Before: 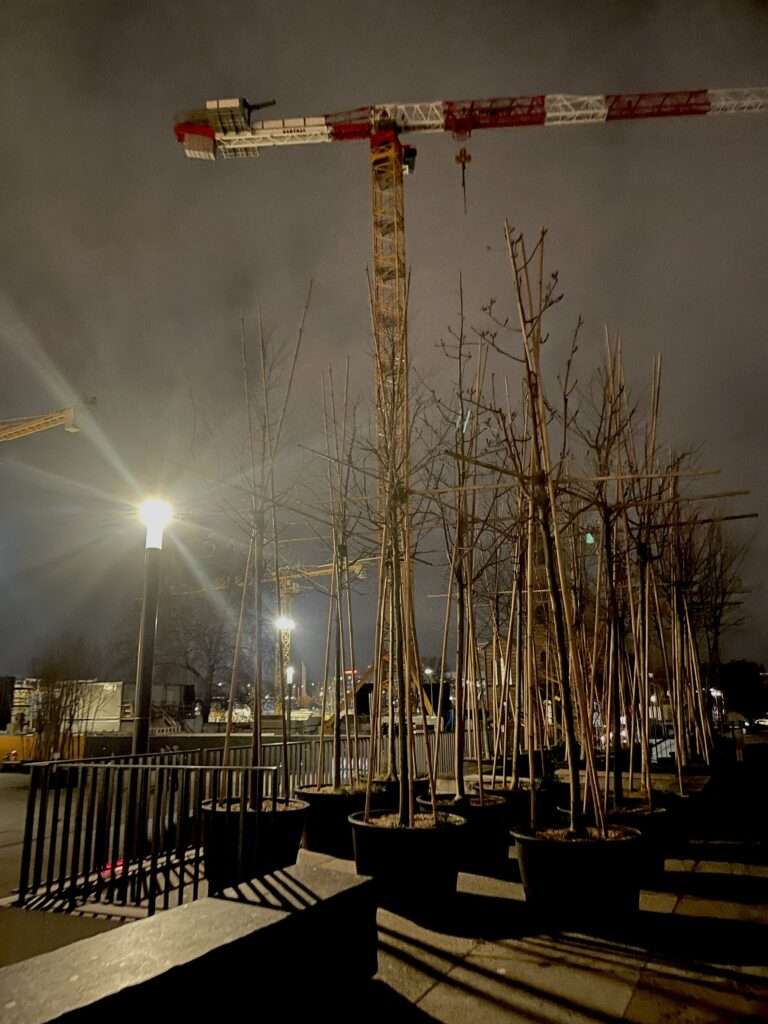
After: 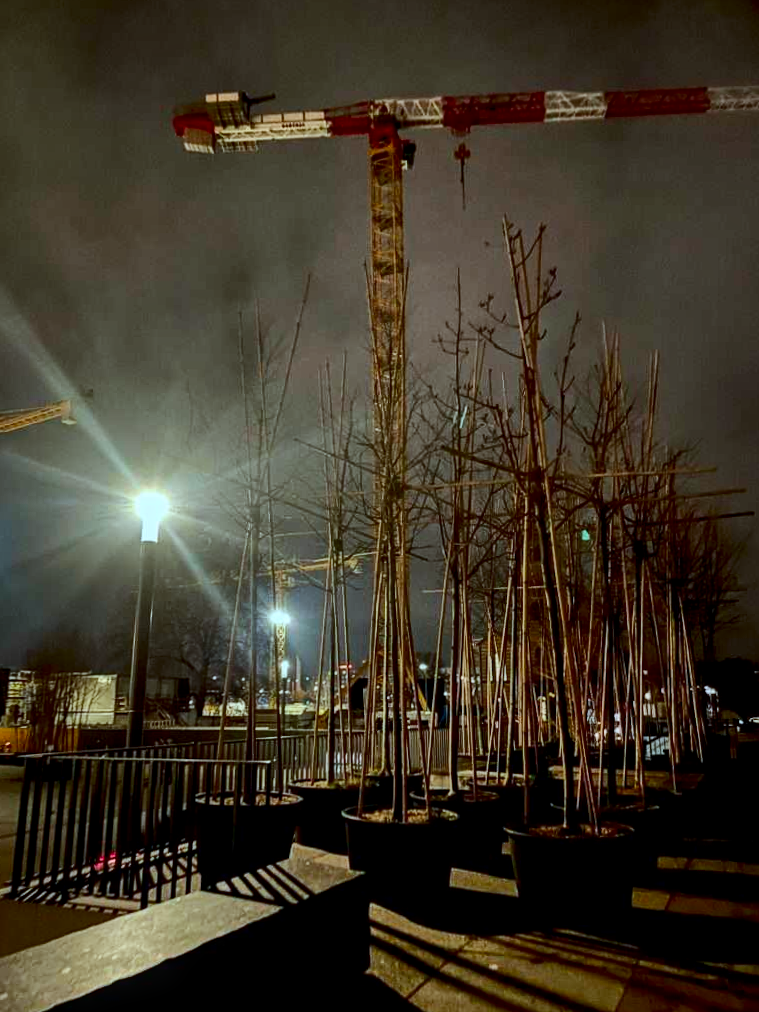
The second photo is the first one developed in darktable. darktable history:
contrast brightness saturation: contrast 0.21, brightness -0.101, saturation 0.208
color correction: highlights a* -11.81, highlights b* -15.36
crop and rotate: angle -0.485°
local contrast: on, module defaults
shadows and highlights: shadows 30.67, highlights -63.06, soften with gaussian
